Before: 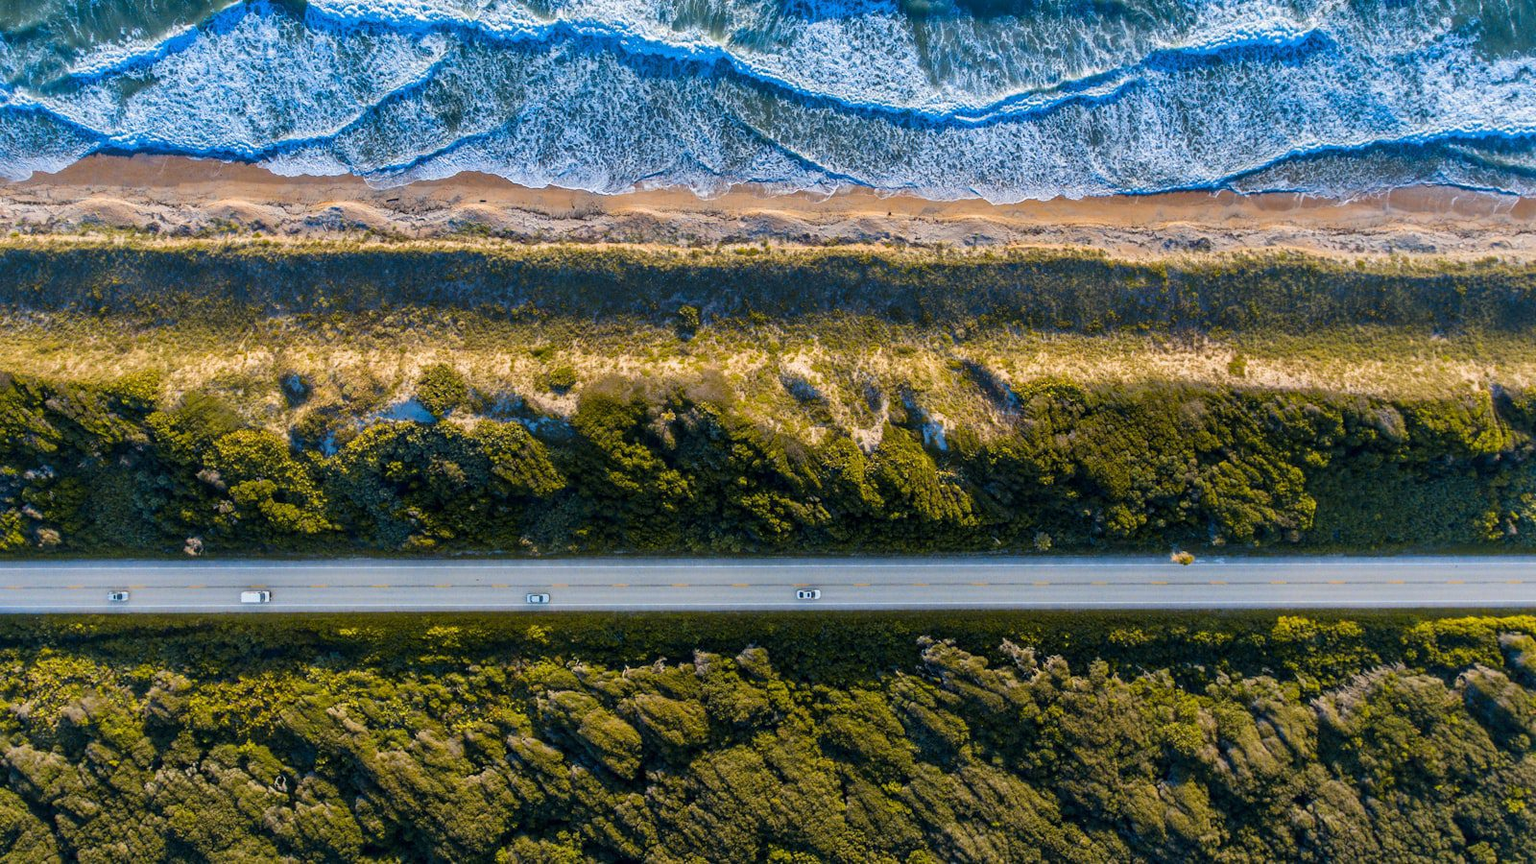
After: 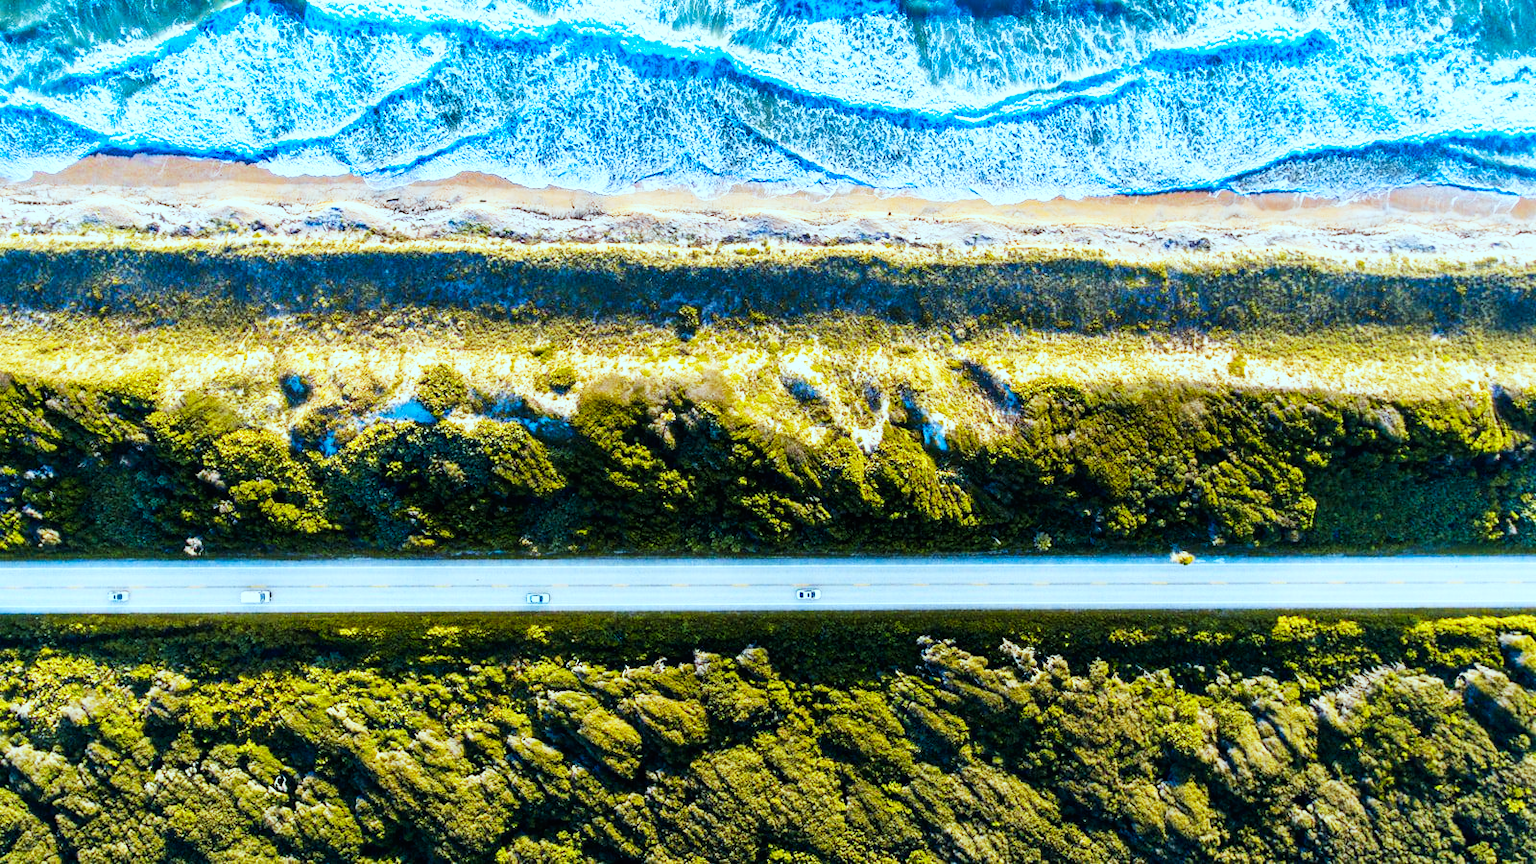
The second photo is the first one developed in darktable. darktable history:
color correction: highlights a* -10.04, highlights b* -10.37
shadows and highlights: shadows -23.08, highlights 46.15, soften with gaussian
base curve: curves: ch0 [(0, 0) (0.007, 0.004) (0.027, 0.03) (0.046, 0.07) (0.207, 0.54) (0.442, 0.872) (0.673, 0.972) (1, 1)], preserve colors none
